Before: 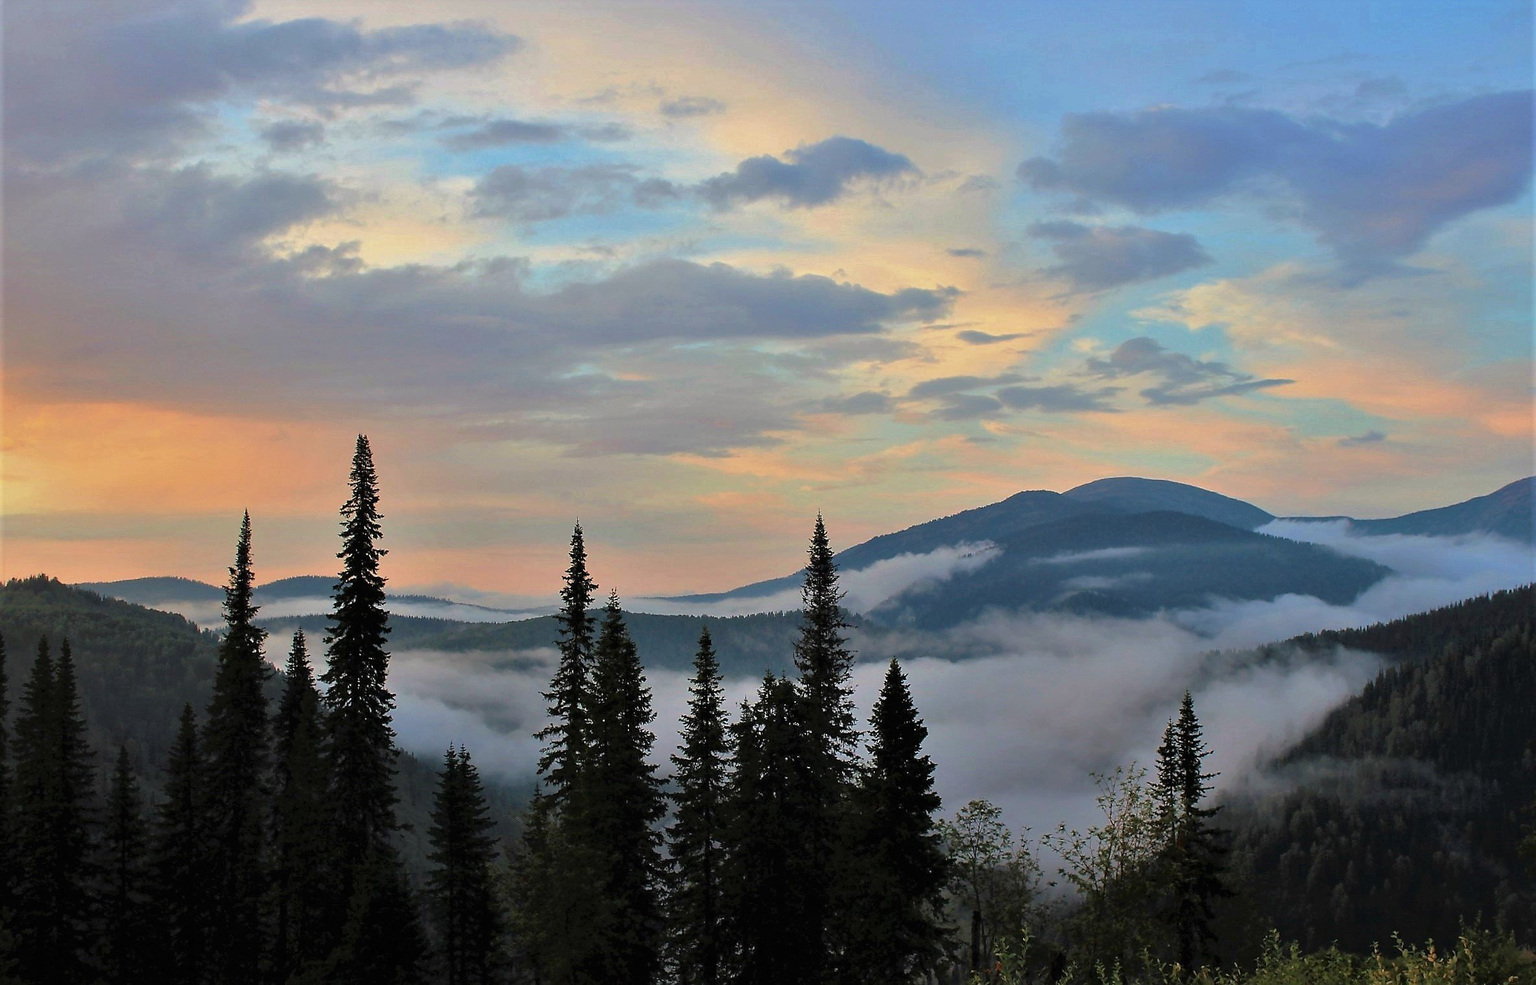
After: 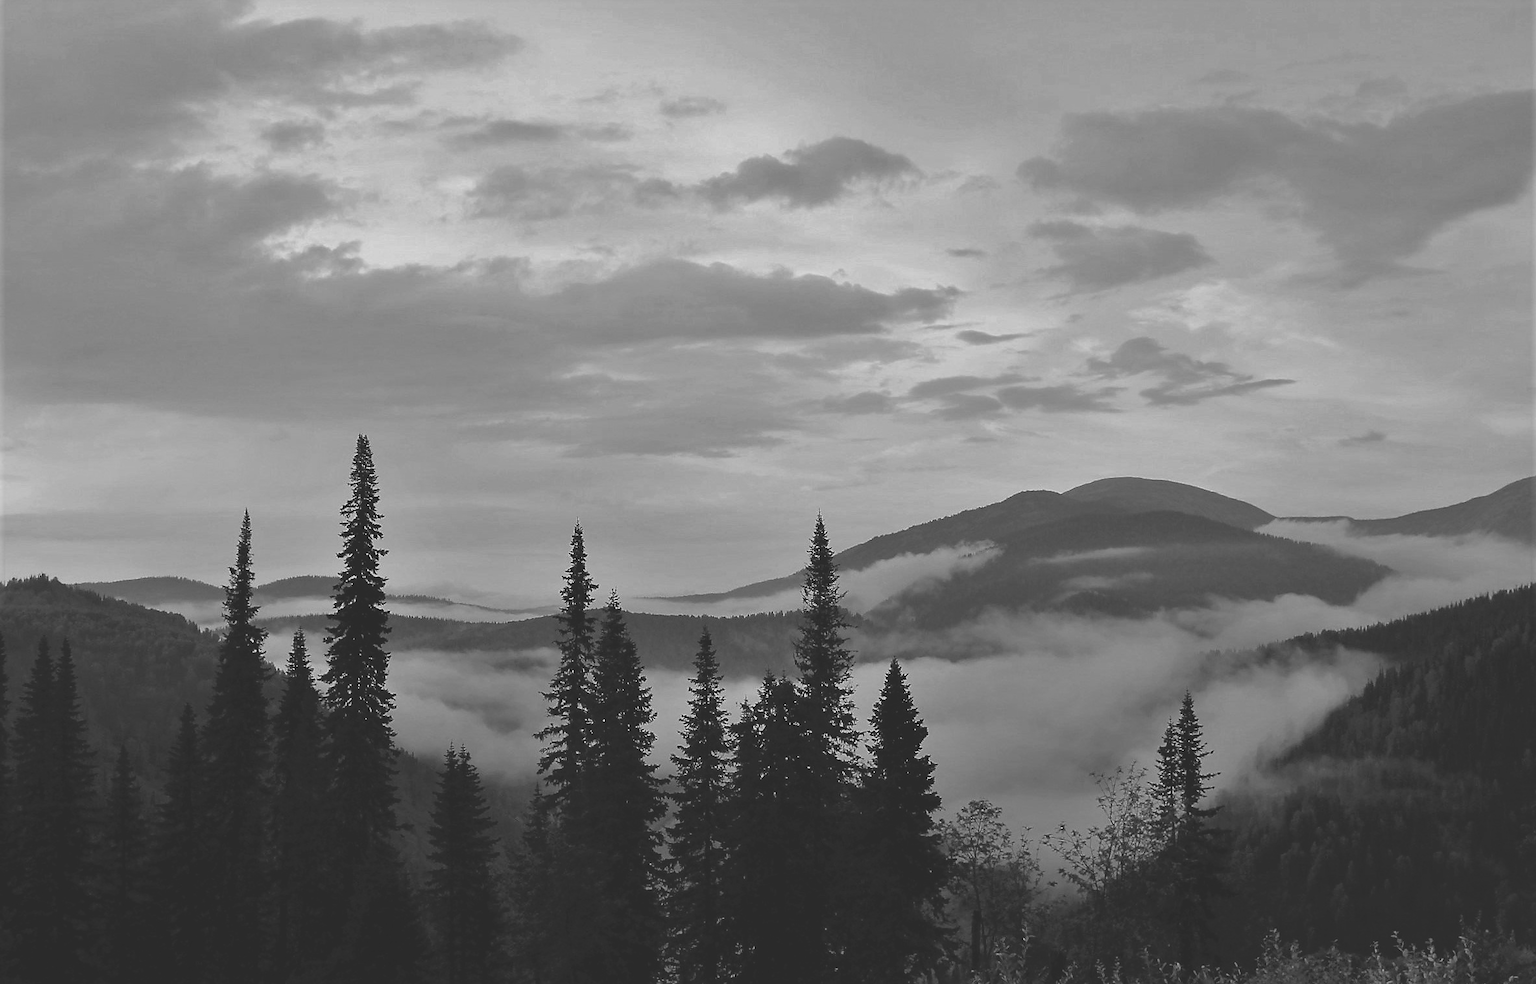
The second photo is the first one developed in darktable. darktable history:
exposure: black level correction -0.025, exposure -0.117 EV, compensate highlight preservation false
monochrome: on, module defaults
